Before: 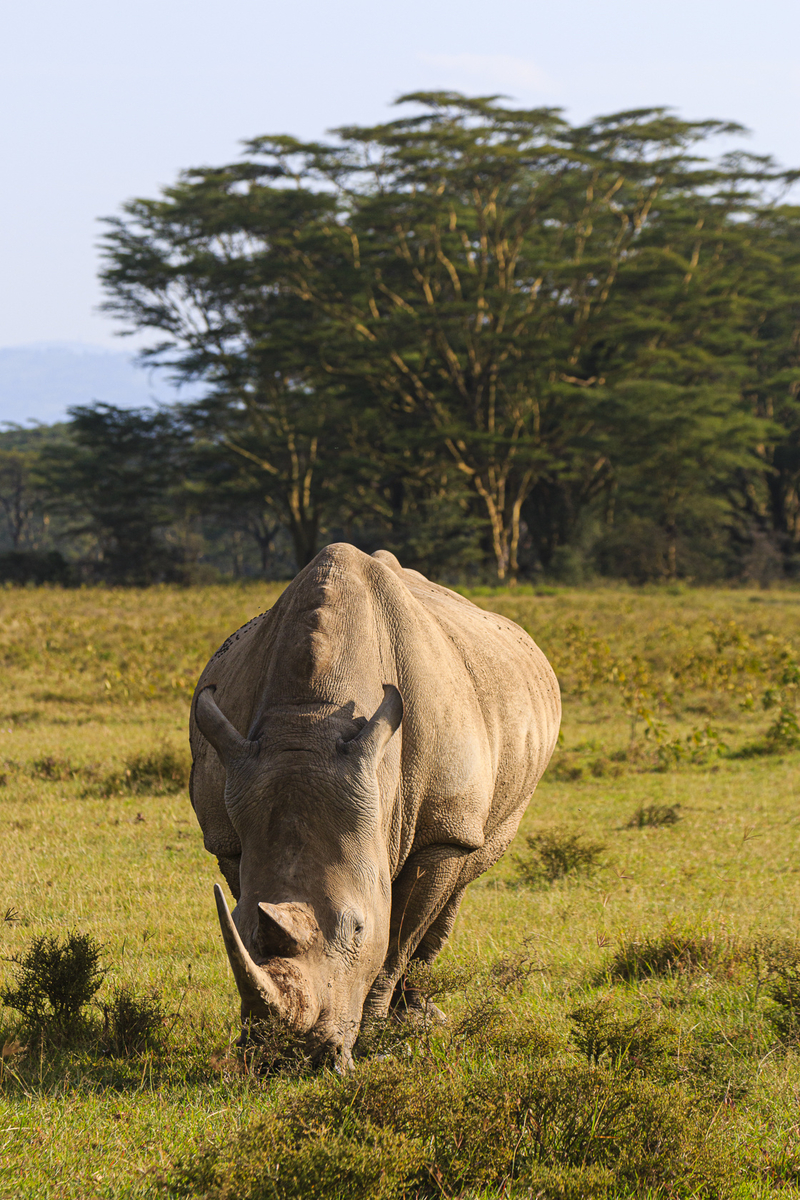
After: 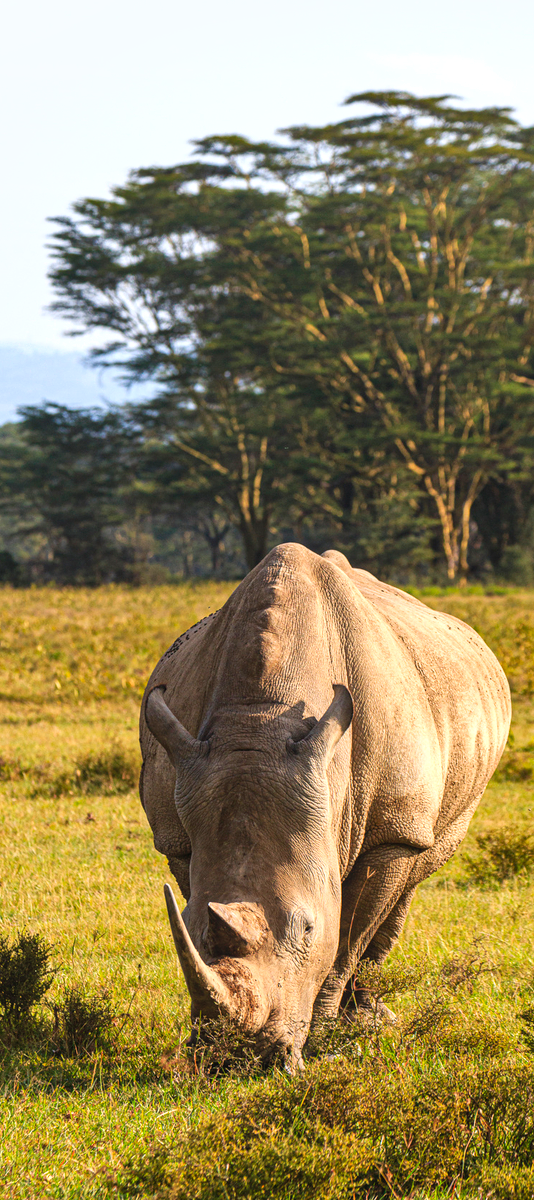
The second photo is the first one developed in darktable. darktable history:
crop and rotate: left 6.357%, right 26.883%
local contrast: detail 110%
exposure: black level correction 0, exposure 0.5 EV, compensate highlight preservation false
shadows and highlights: low approximation 0.01, soften with gaussian
